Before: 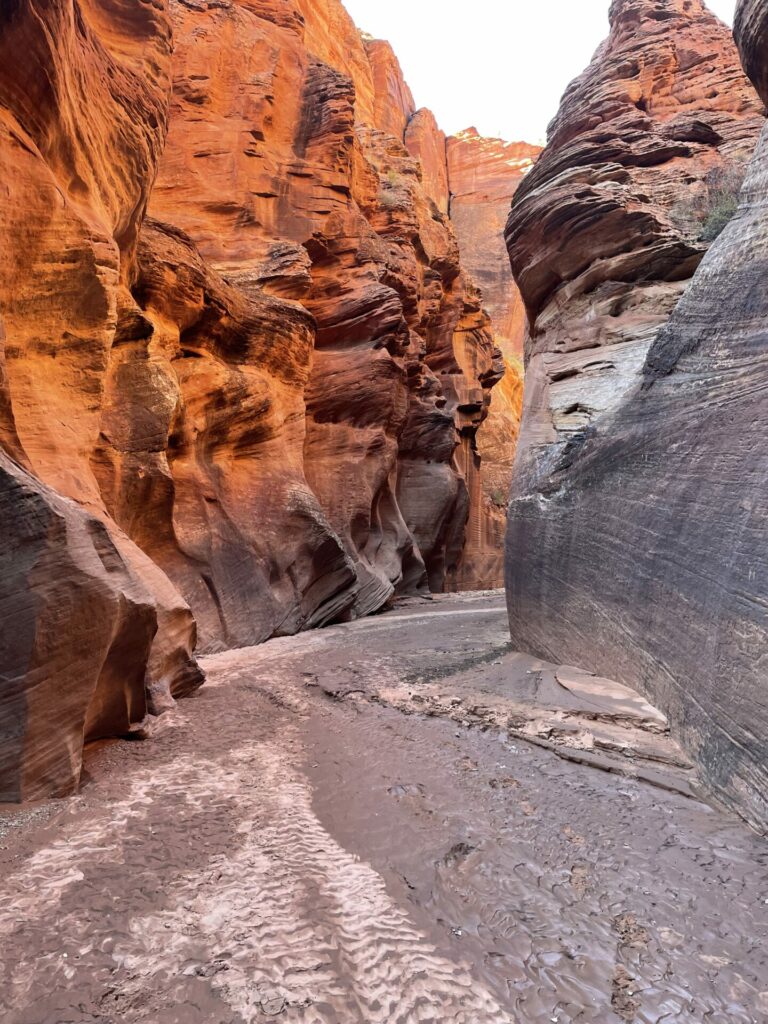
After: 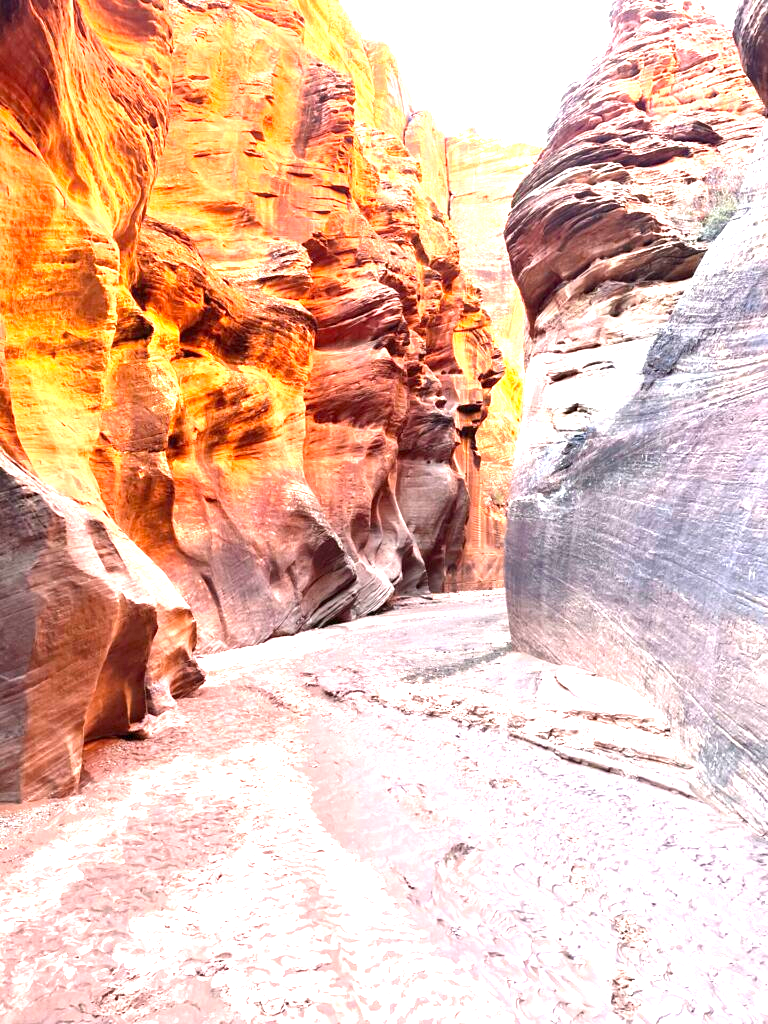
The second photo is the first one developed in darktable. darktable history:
exposure: exposure 1.993 EV, compensate exposure bias true, compensate highlight preservation false
